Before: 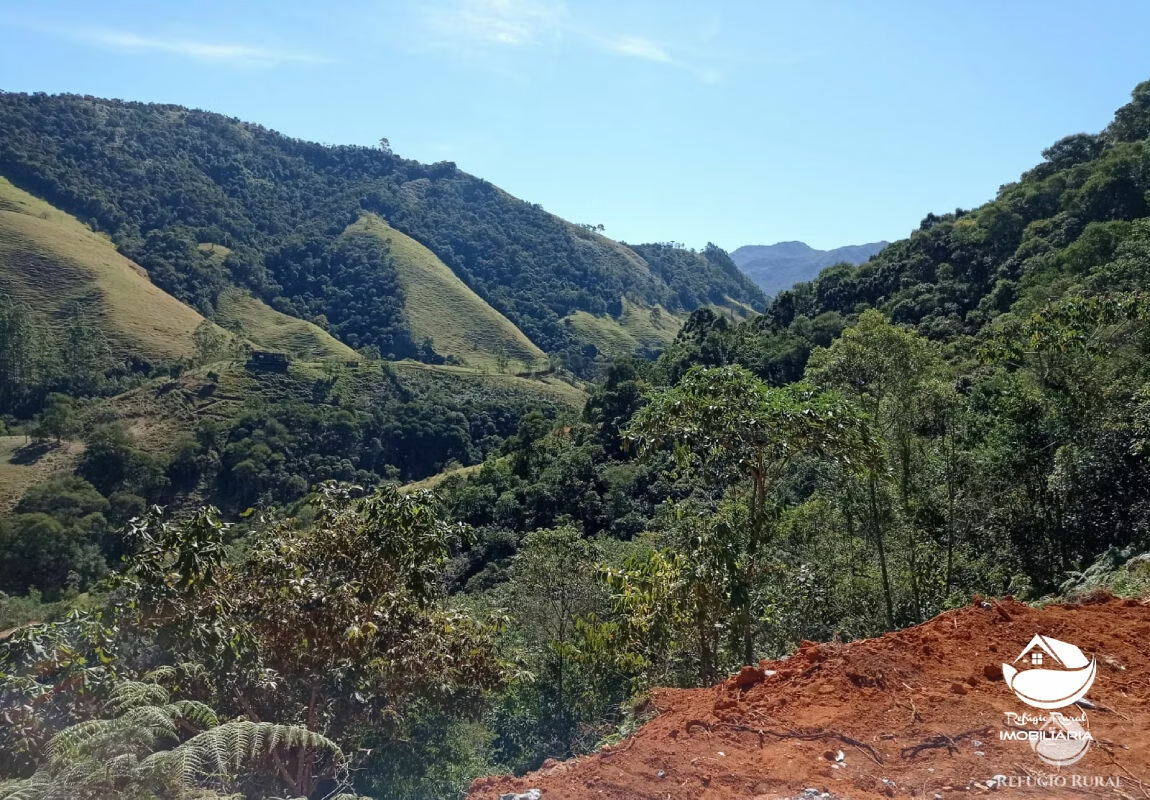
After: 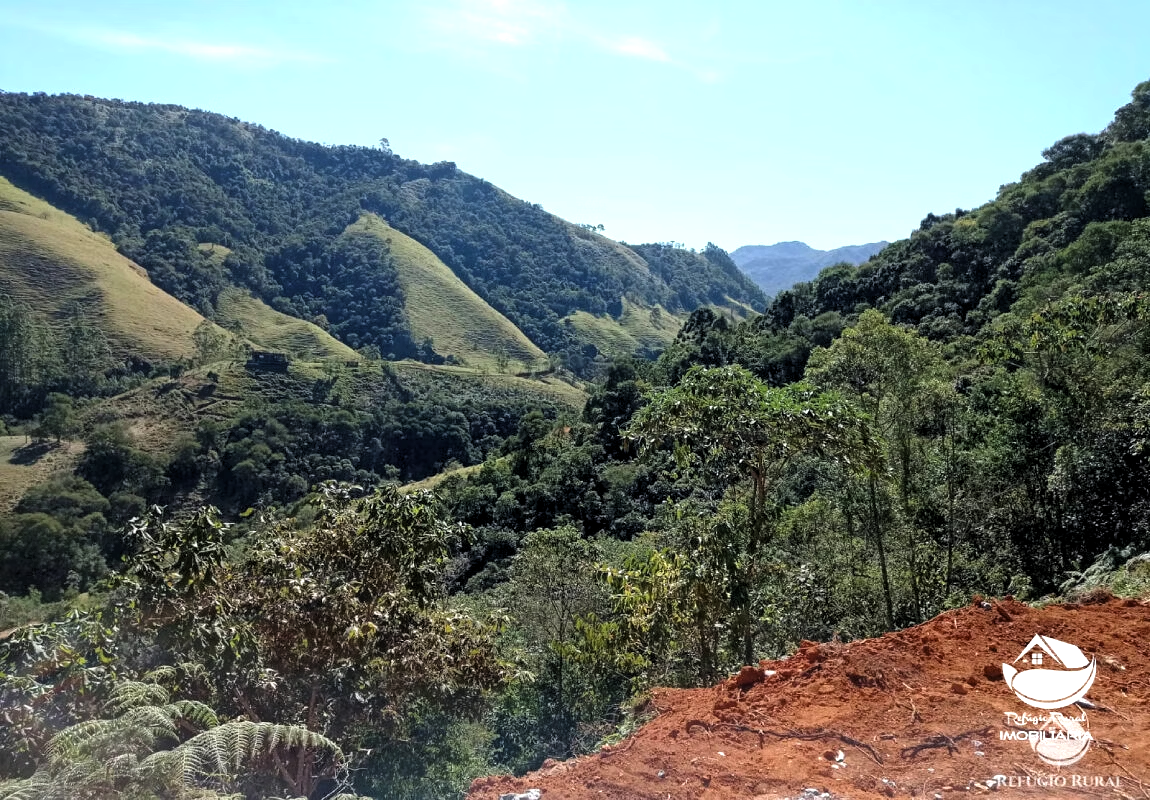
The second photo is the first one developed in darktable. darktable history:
tone equalizer: -8 EV -0.425 EV, -7 EV -0.37 EV, -6 EV -0.321 EV, -5 EV -0.191 EV, -3 EV 0.257 EV, -2 EV 0.318 EV, -1 EV 0.366 EV, +0 EV 0.424 EV
levels: levels [0.031, 0.5, 0.969]
